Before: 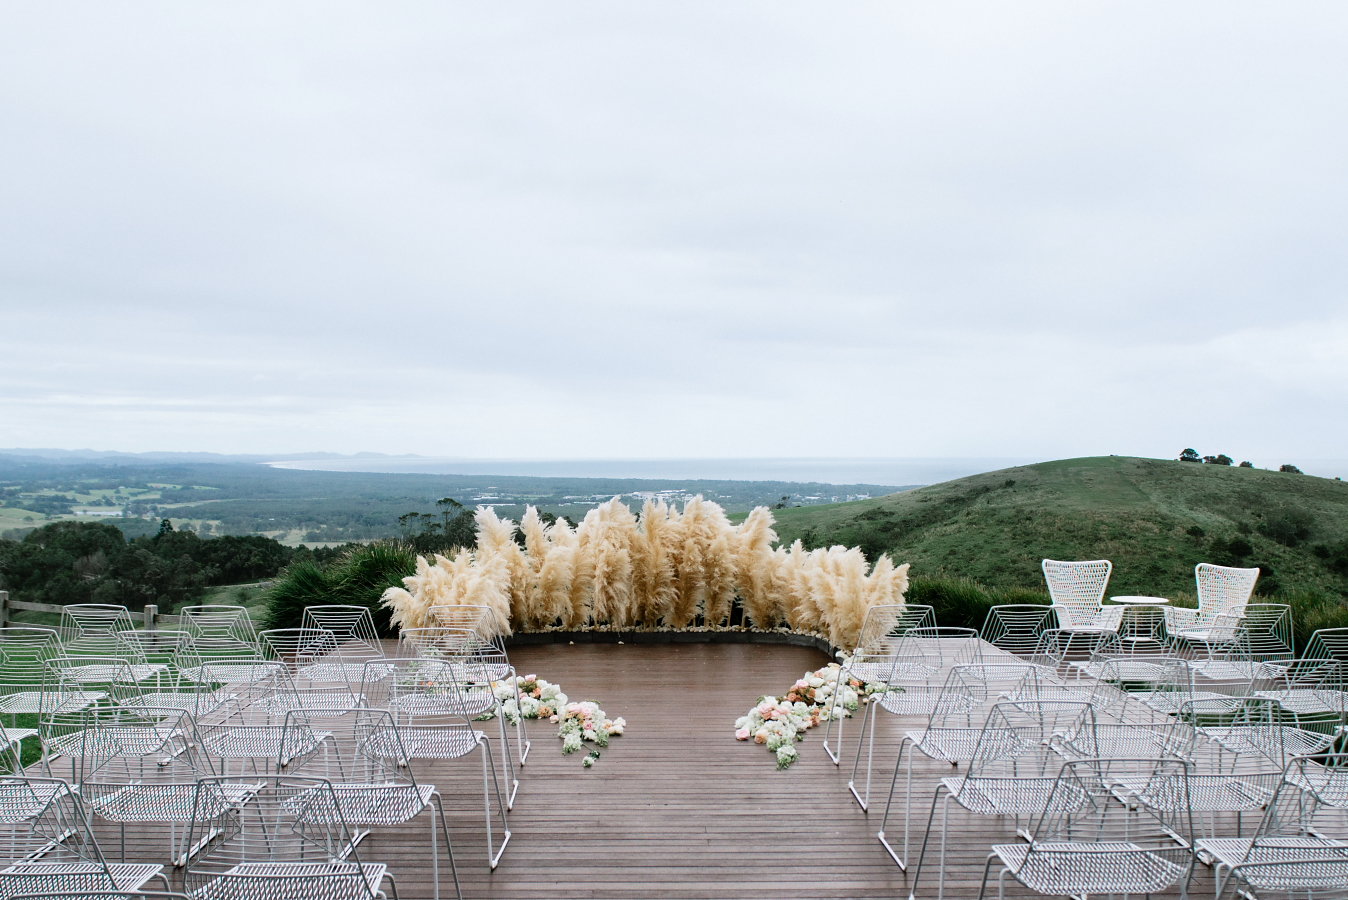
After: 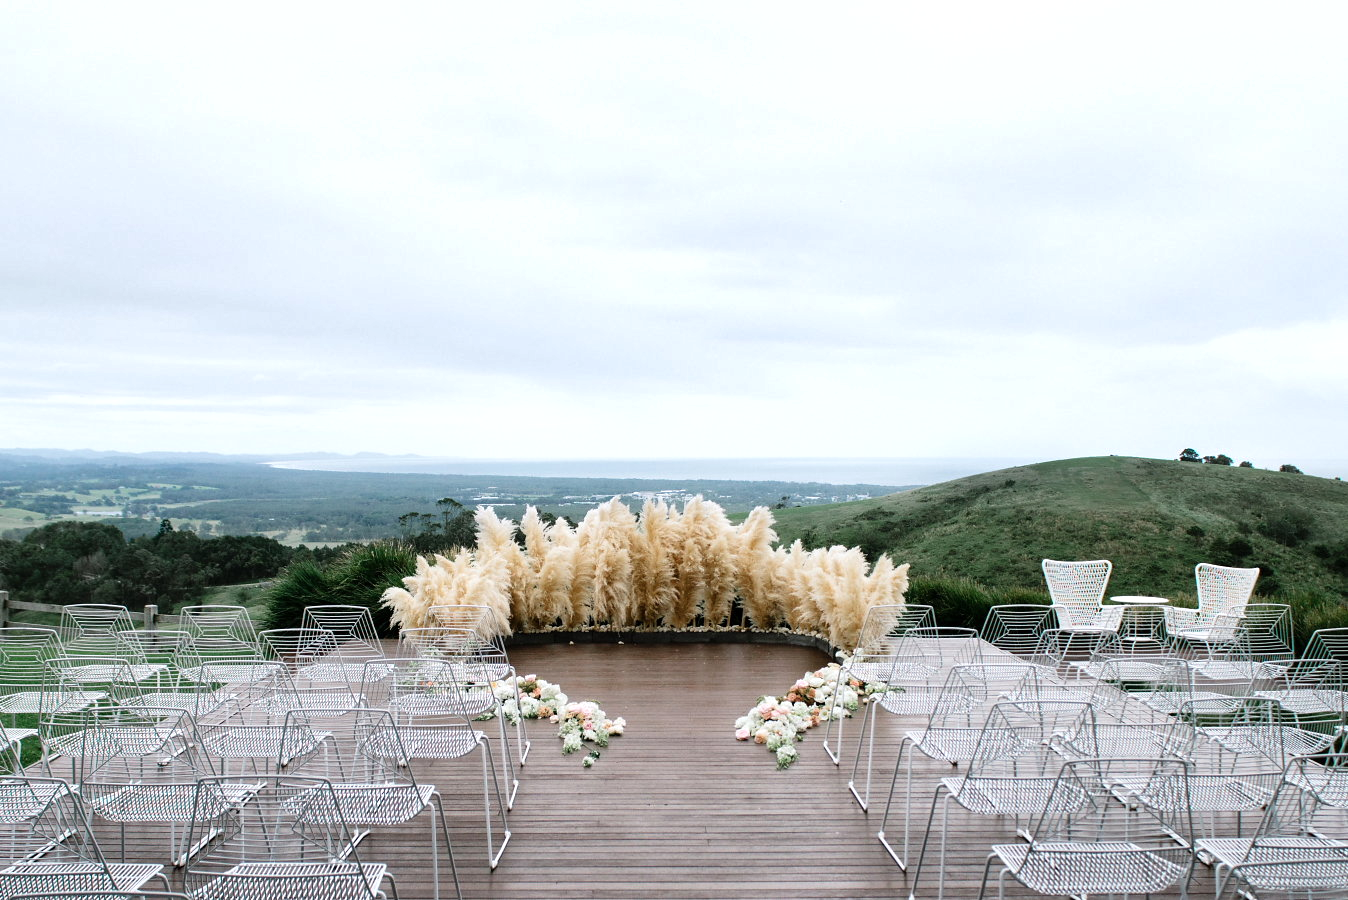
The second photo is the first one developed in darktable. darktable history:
shadows and highlights: radius 46.02, white point adjustment 6.65, compress 79.43%, soften with gaussian
